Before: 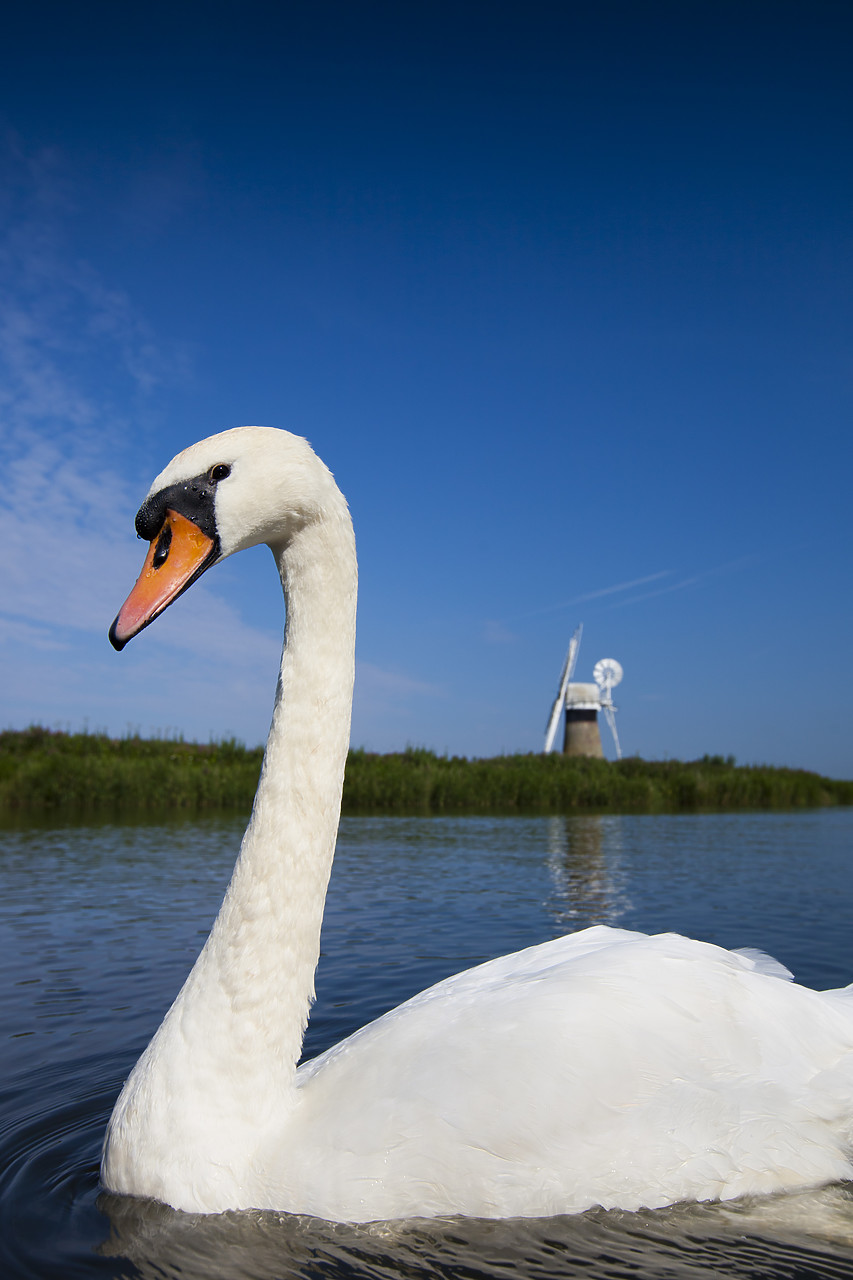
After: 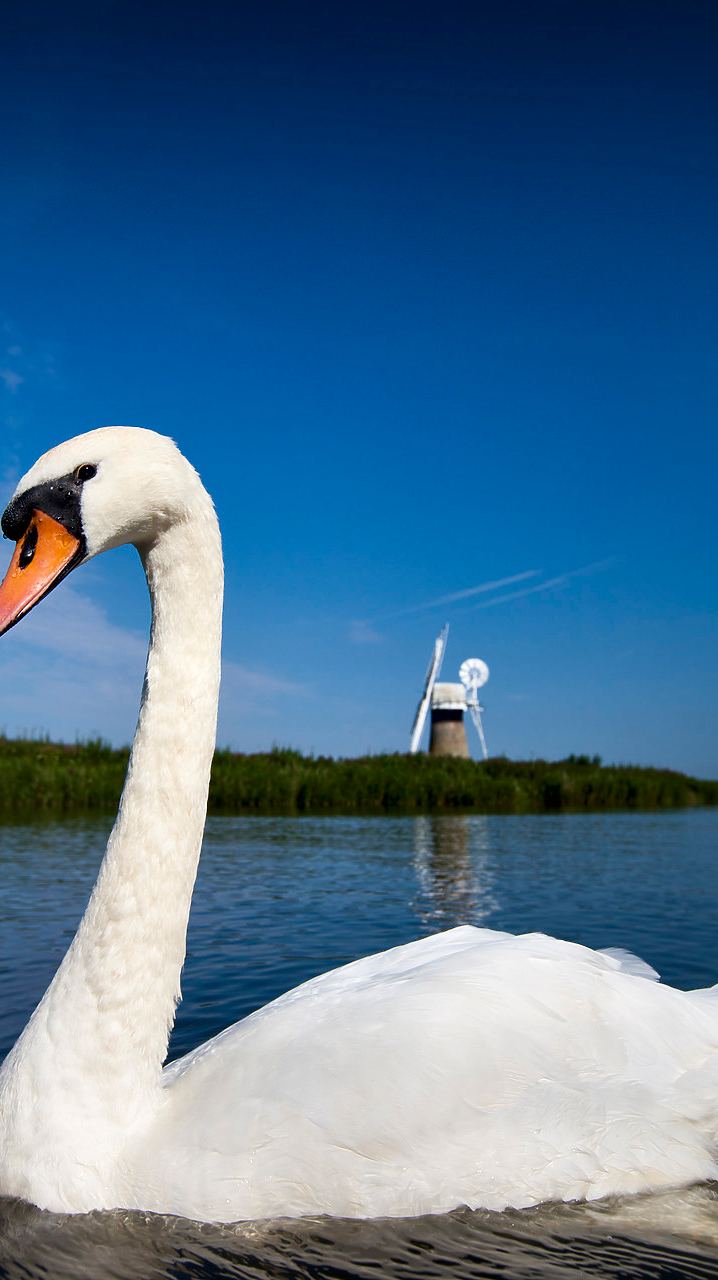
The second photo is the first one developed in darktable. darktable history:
crop: left 15.824%
local contrast: mode bilateral grid, contrast 26, coarseness 59, detail 152%, midtone range 0.2
